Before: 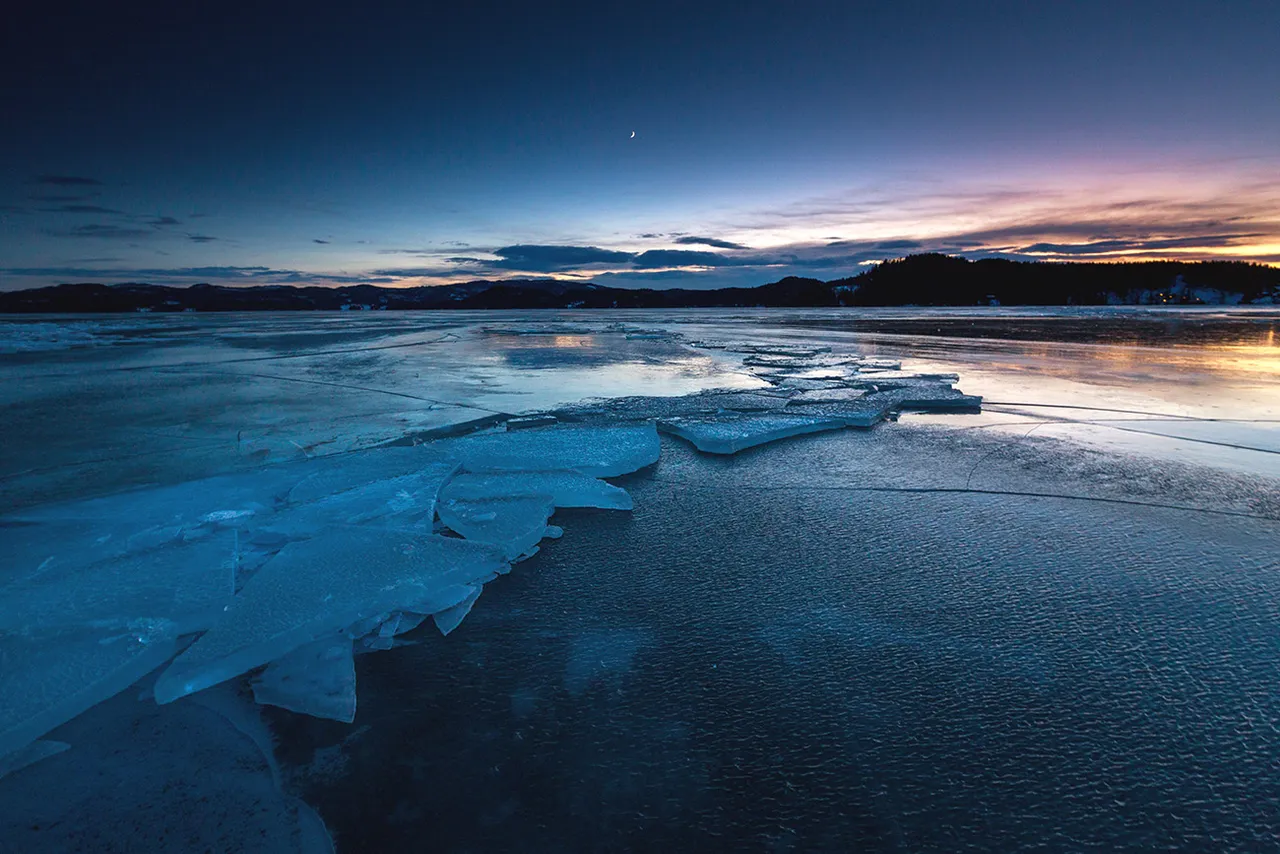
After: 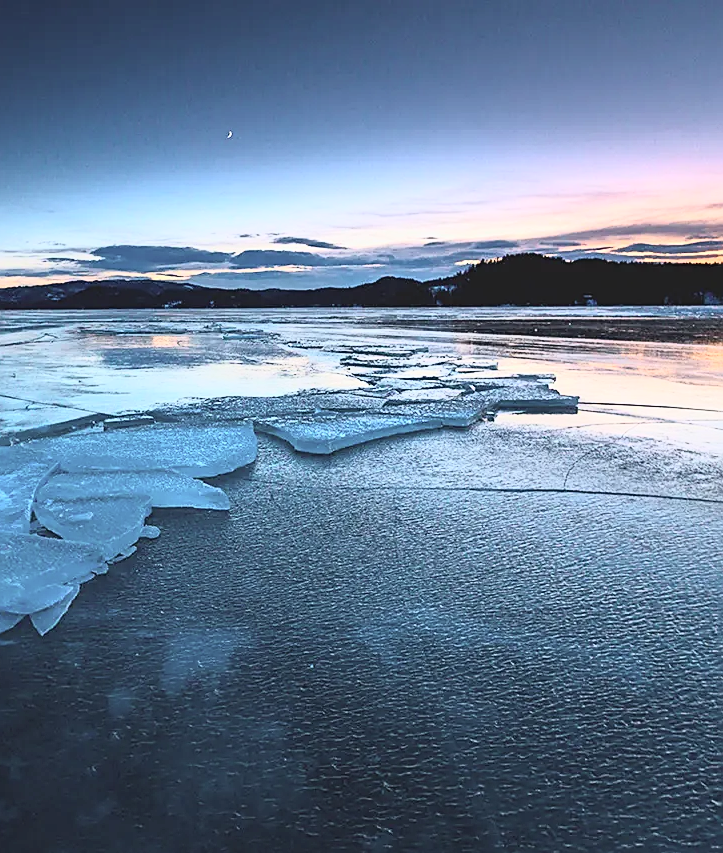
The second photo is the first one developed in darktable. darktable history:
sharpen: on, module defaults
exposure: exposure 0.131 EV, compensate highlight preservation false
contrast brightness saturation: saturation -0.048
crop: left 31.506%, top 0.005%, right 11.934%
tone curve: curves: ch0 [(0, 0.052) (0.207, 0.35) (0.392, 0.592) (0.54, 0.803) (0.725, 0.922) (0.99, 0.974)], color space Lab, independent channels, preserve colors none
